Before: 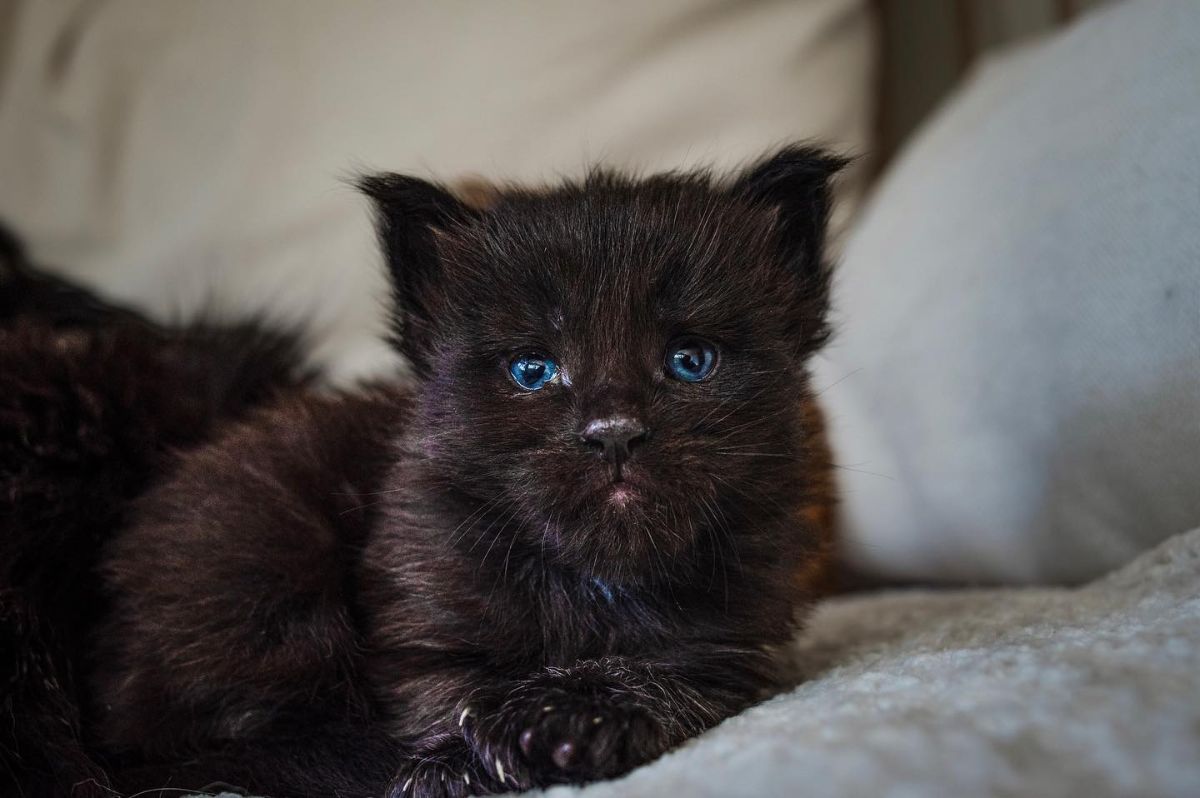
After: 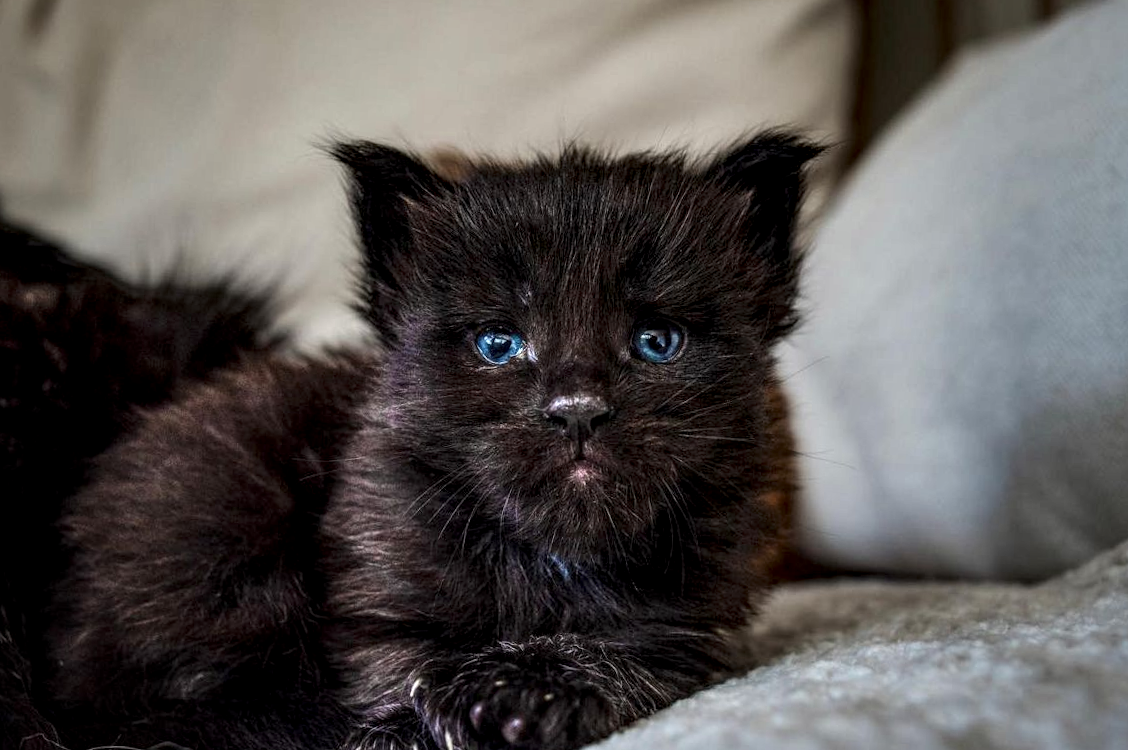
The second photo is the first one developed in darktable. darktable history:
crop and rotate: angle -2.46°
local contrast: highlights 60%, shadows 64%, detail 160%
levels: gray 50.76%
